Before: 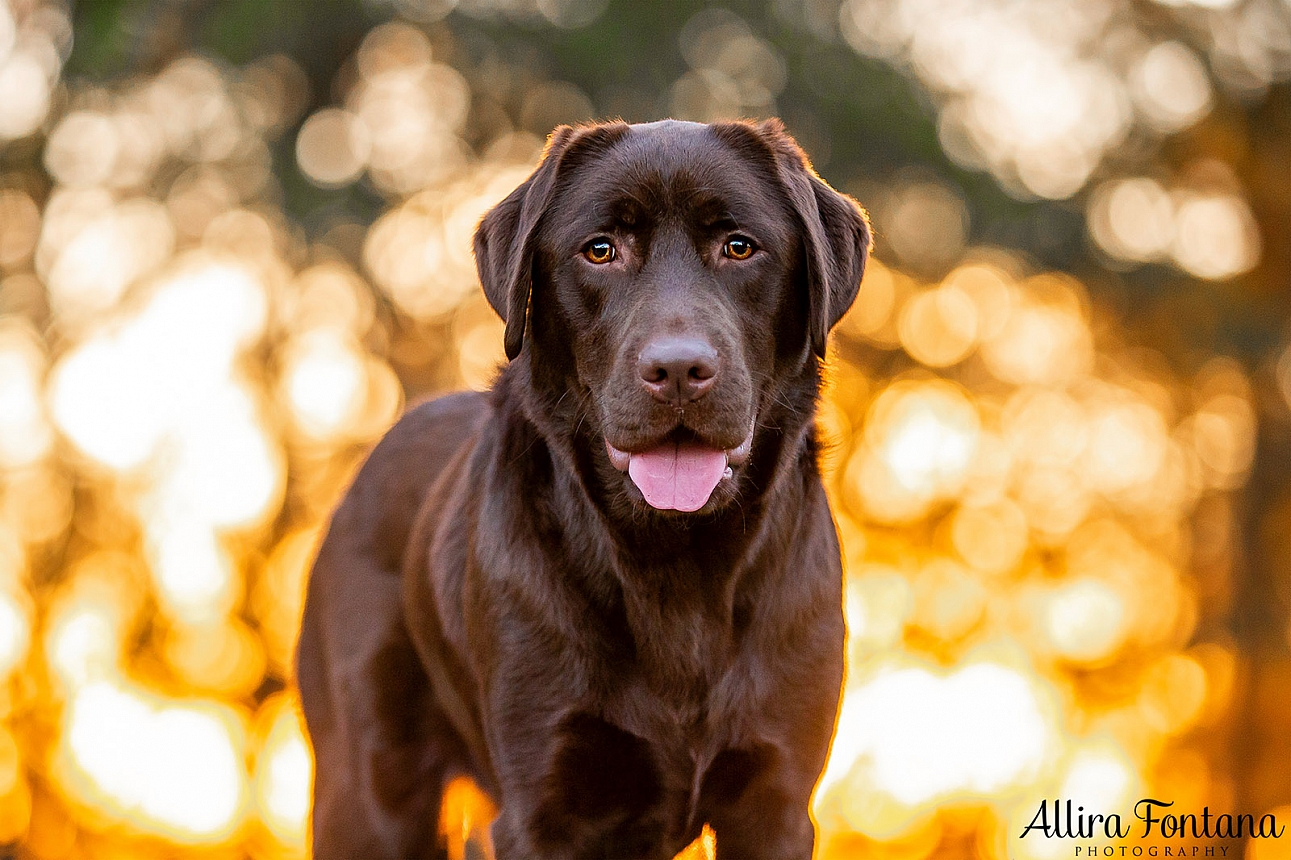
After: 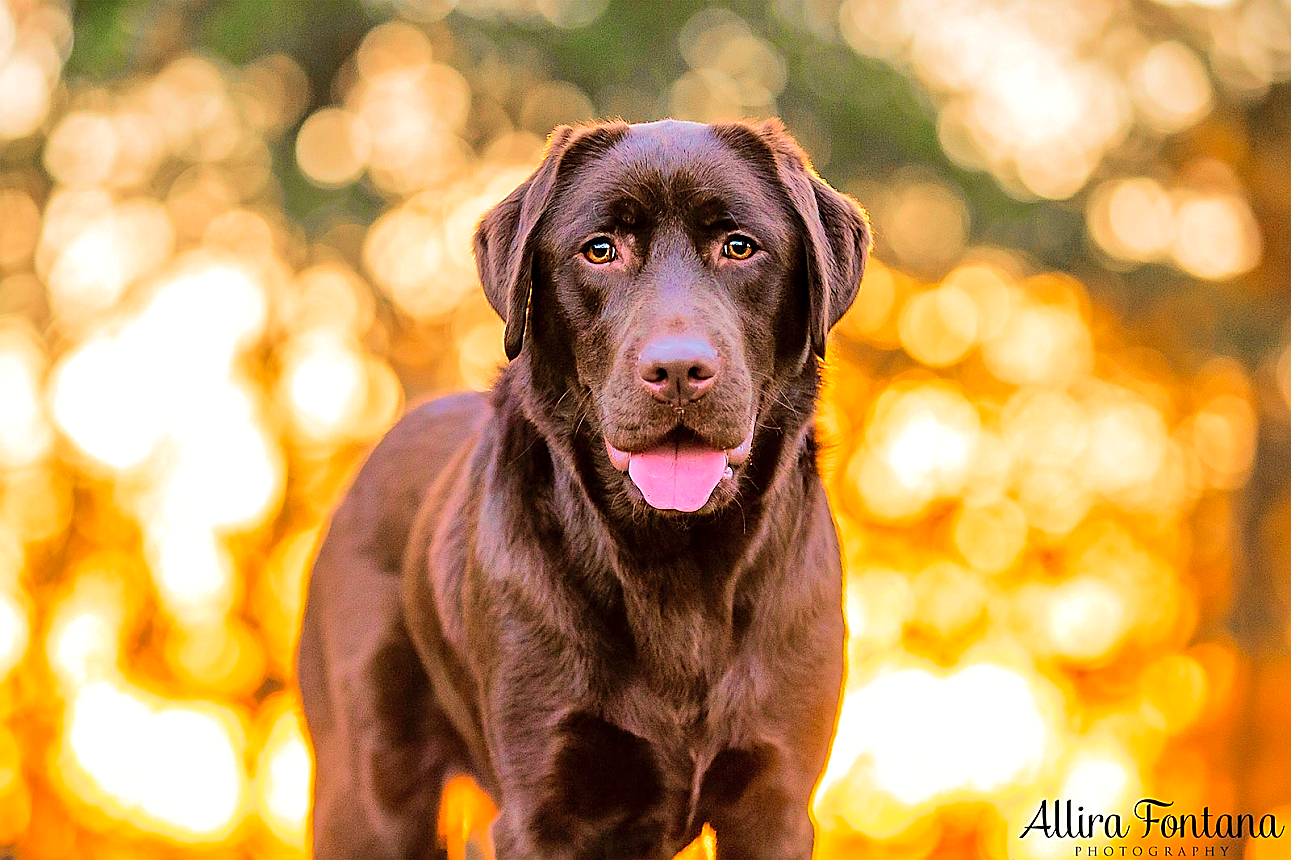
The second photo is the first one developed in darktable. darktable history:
tone equalizer: -7 EV 0.164 EV, -6 EV 0.604 EV, -5 EV 1.15 EV, -4 EV 1.31 EV, -3 EV 1.15 EV, -2 EV 0.6 EV, -1 EV 0.149 EV, edges refinement/feathering 500, mask exposure compensation -1.57 EV, preserve details no
shadows and highlights: on, module defaults
velvia: strength 56.01%
sharpen: radius 1.831, amount 0.41, threshold 1.429
